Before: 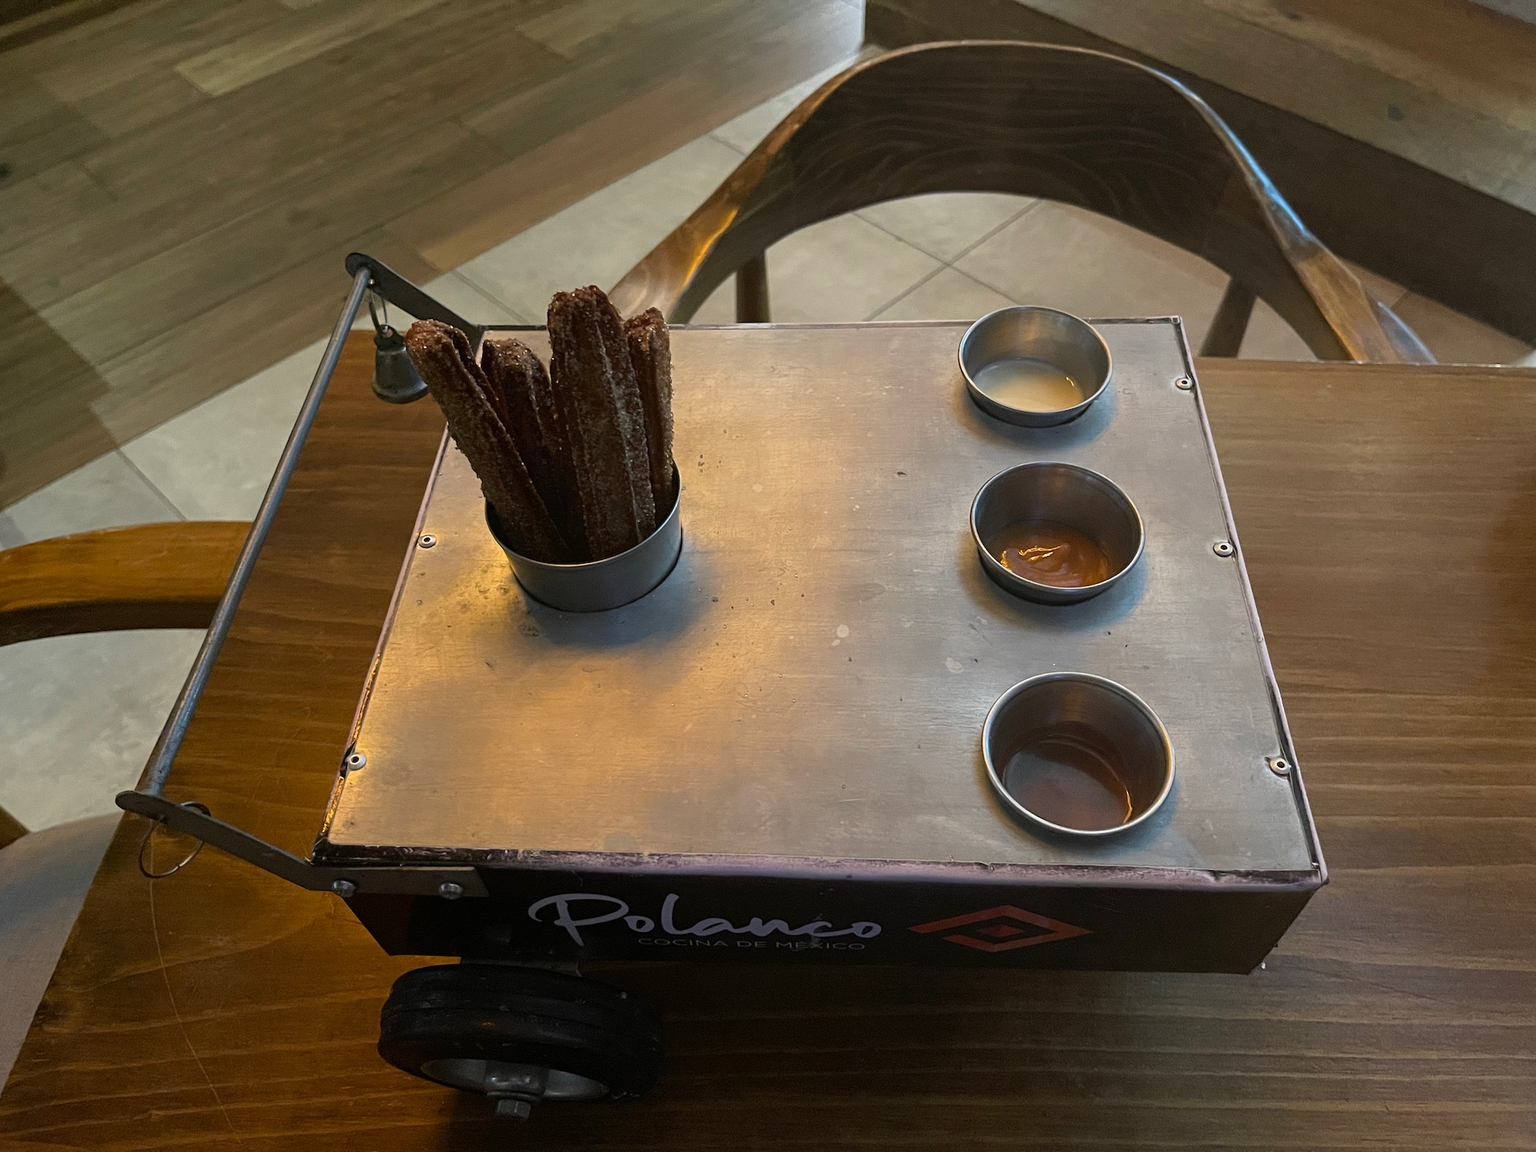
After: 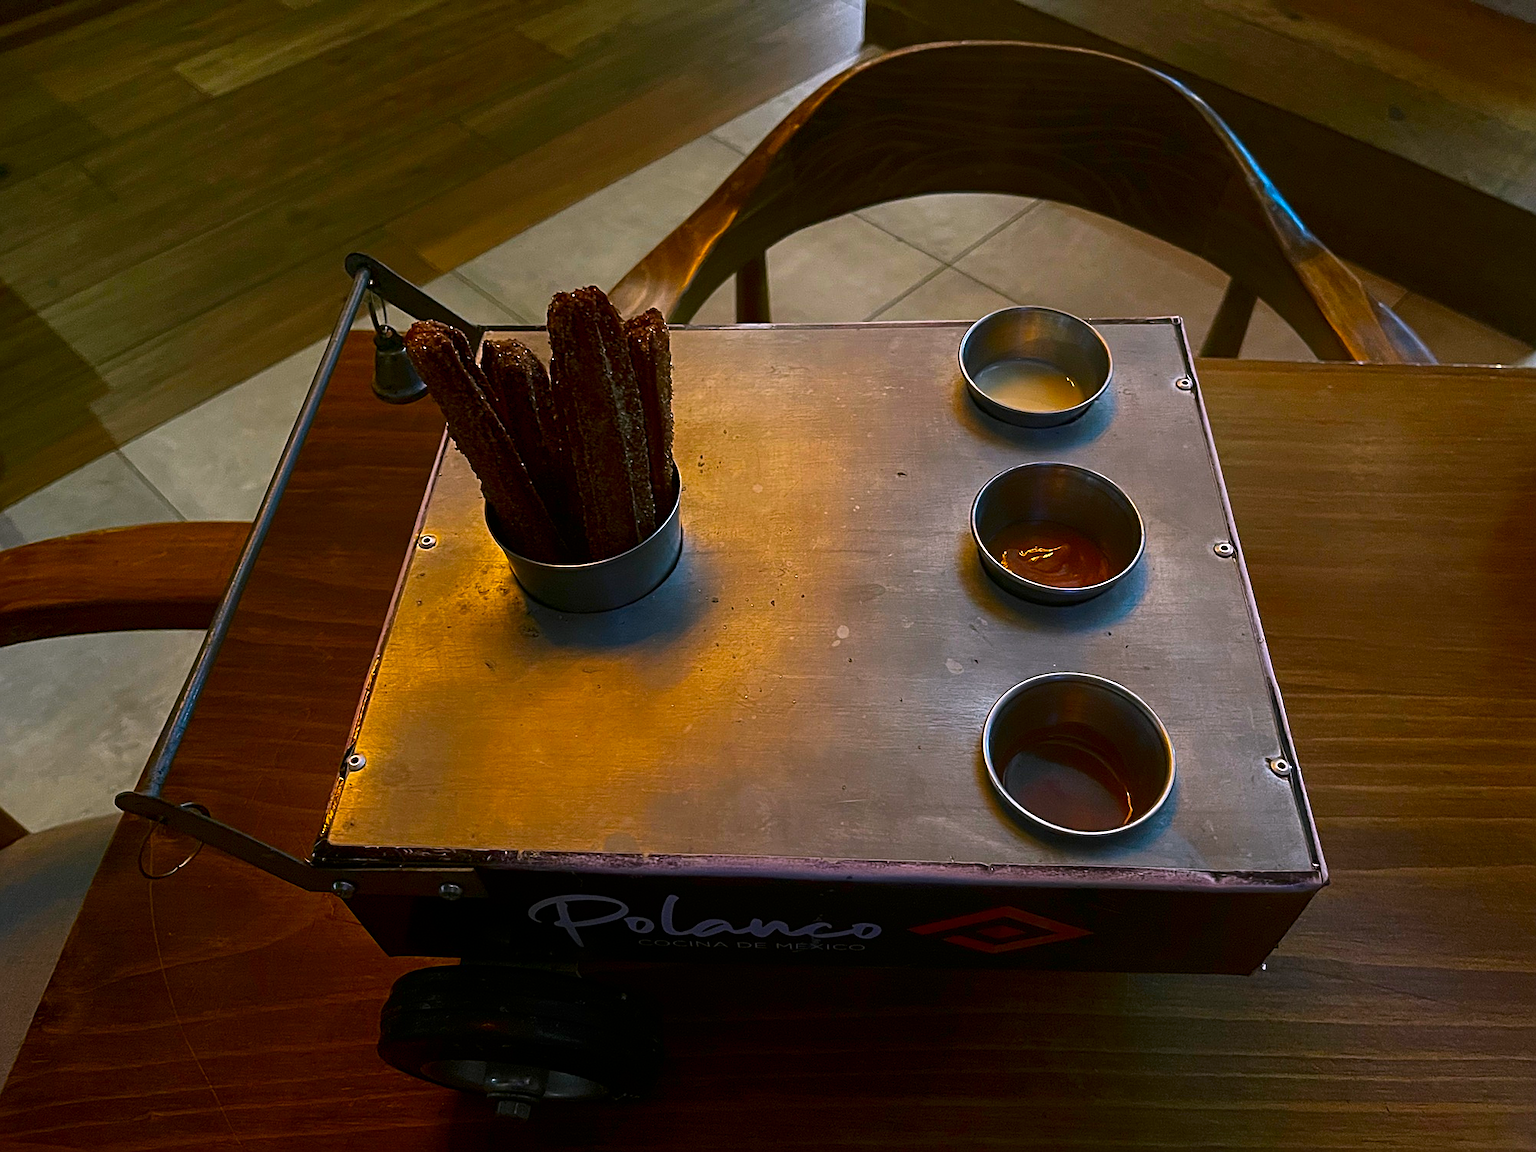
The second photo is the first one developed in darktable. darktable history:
sharpen: on, module defaults
crop: left 0.066%
contrast brightness saturation: brightness -0.255, saturation 0.203
color balance rgb: shadows lift › chroma 0.857%, shadows lift › hue 114.95°, highlights gain › chroma 2.024%, highlights gain › hue 289.26°, perceptual saturation grading › global saturation 36.369%
